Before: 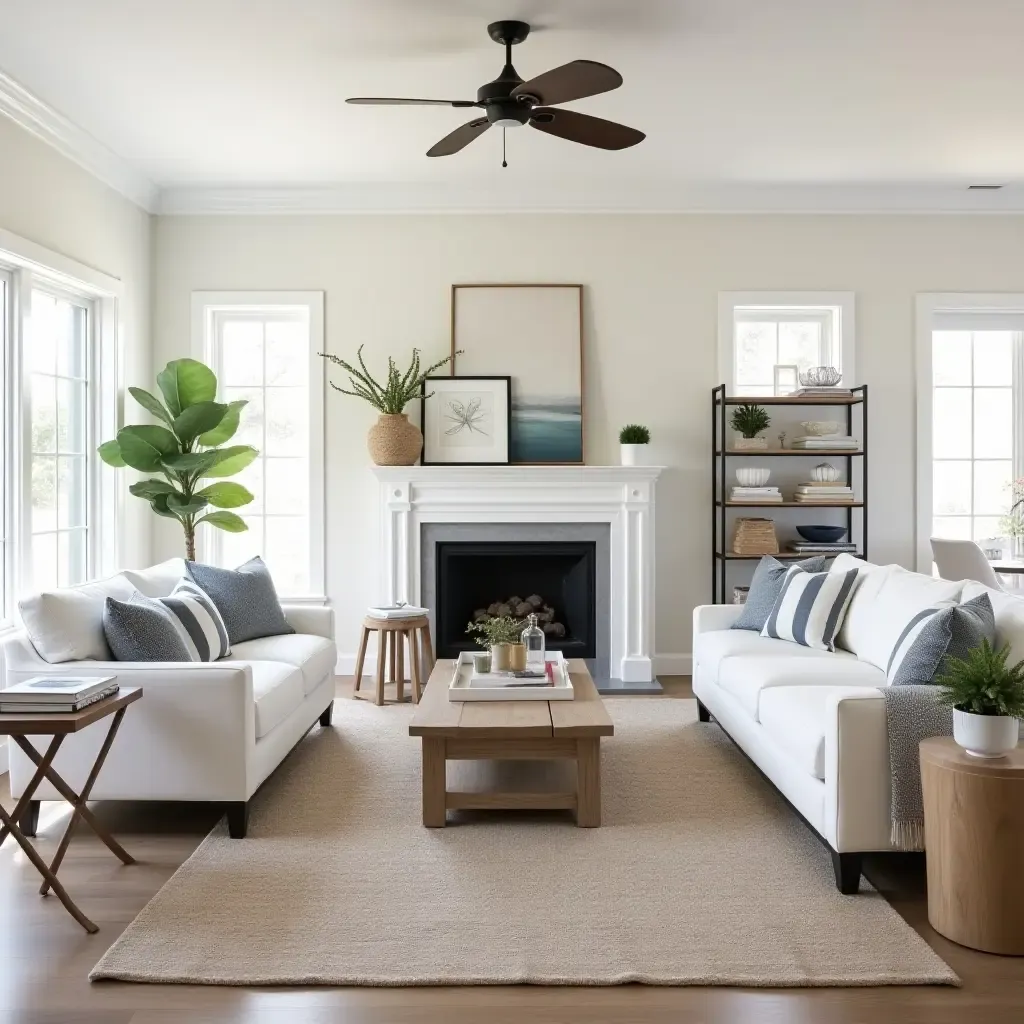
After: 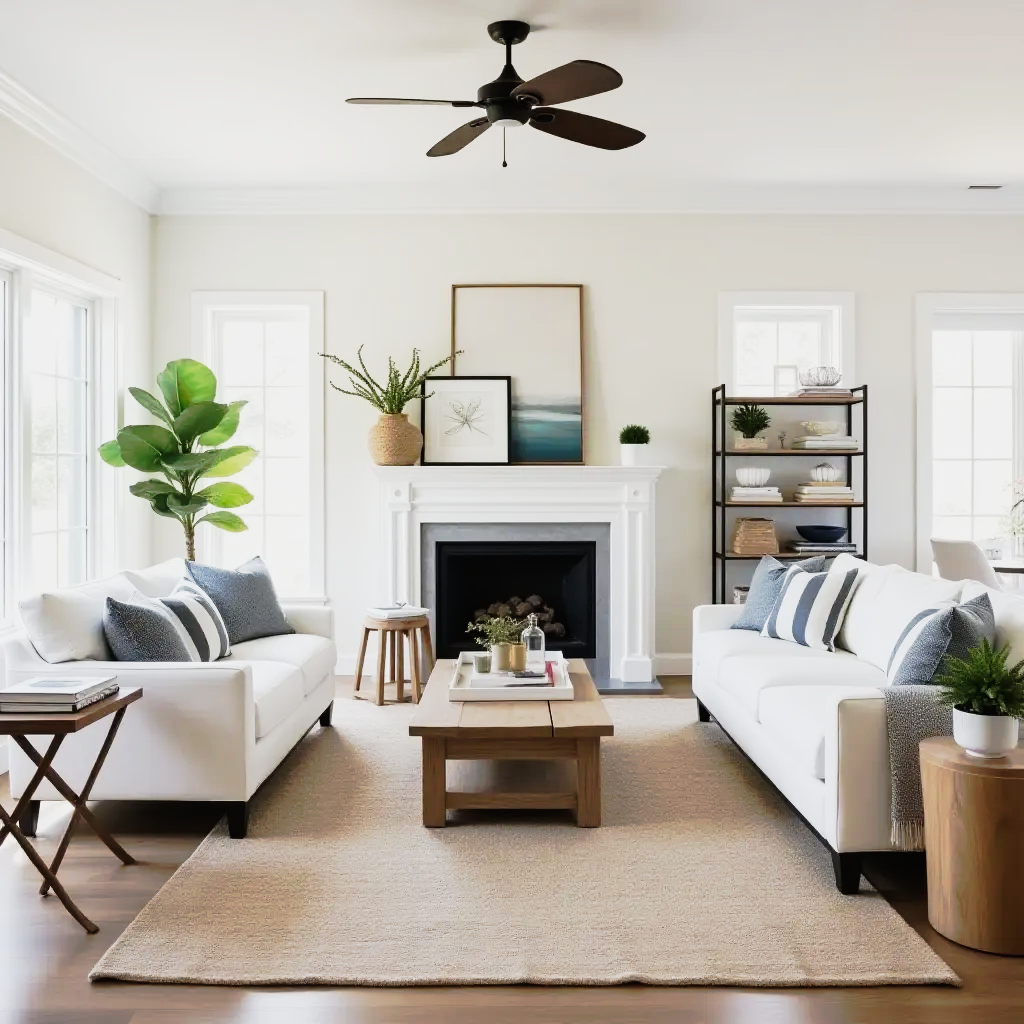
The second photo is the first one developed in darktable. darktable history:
tone curve: curves: ch0 [(0, 0.008) (0.081, 0.044) (0.177, 0.123) (0.283, 0.253) (0.416, 0.449) (0.495, 0.524) (0.661, 0.756) (0.796, 0.859) (1, 0.951)]; ch1 [(0, 0) (0.161, 0.092) (0.35, 0.33) (0.392, 0.392) (0.427, 0.426) (0.479, 0.472) (0.505, 0.5) (0.521, 0.524) (0.567, 0.564) (0.583, 0.588) (0.625, 0.627) (0.678, 0.733) (1, 1)]; ch2 [(0, 0) (0.346, 0.362) (0.404, 0.427) (0.502, 0.499) (0.531, 0.523) (0.544, 0.561) (0.58, 0.59) (0.629, 0.642) (0.717, 0.678) (1, 1)], preserve colors none
